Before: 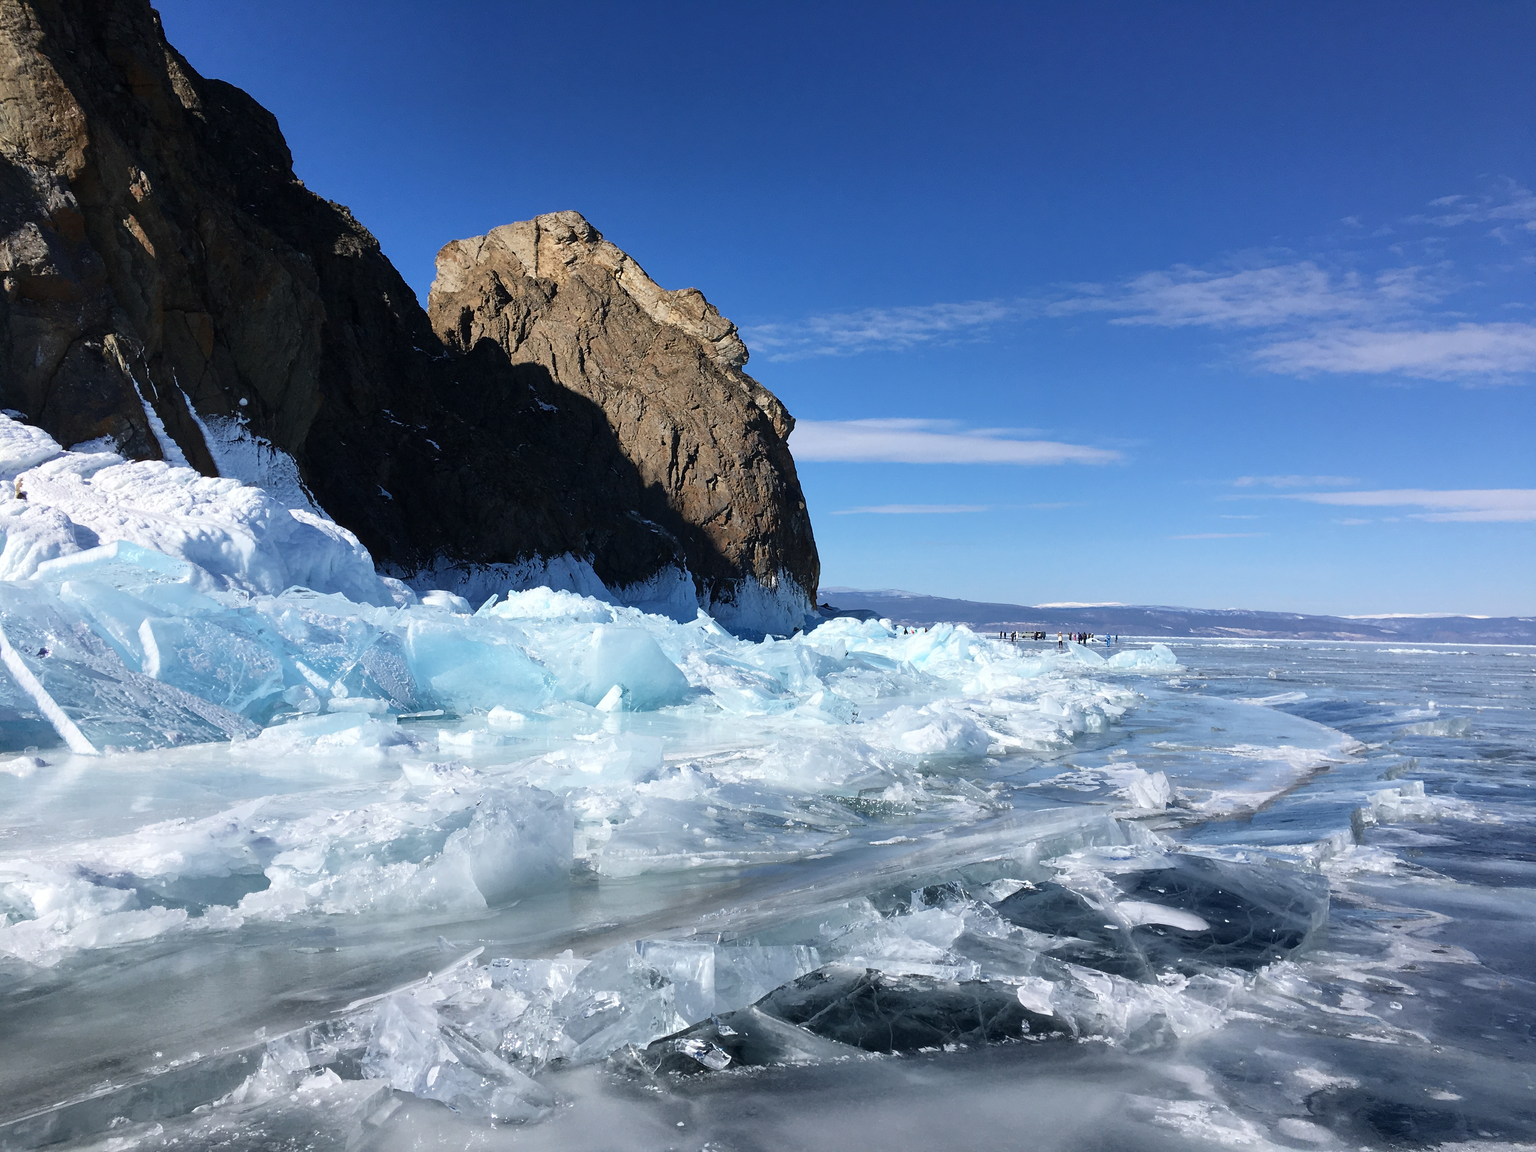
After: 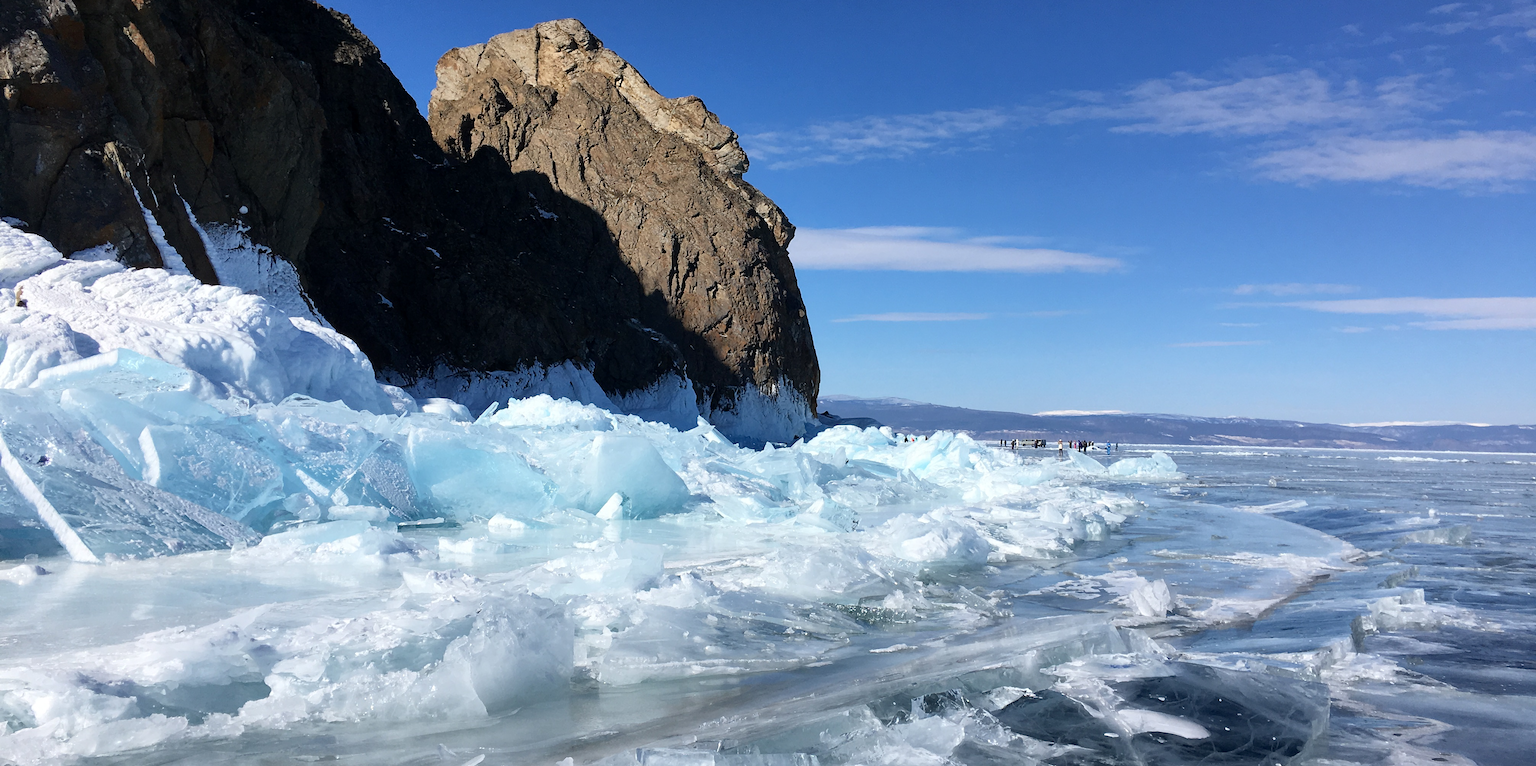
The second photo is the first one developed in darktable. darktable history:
crop: top 16.727%, bottom 16.727%
exposure: black level correction 0.001, compensate highlight preservation false
